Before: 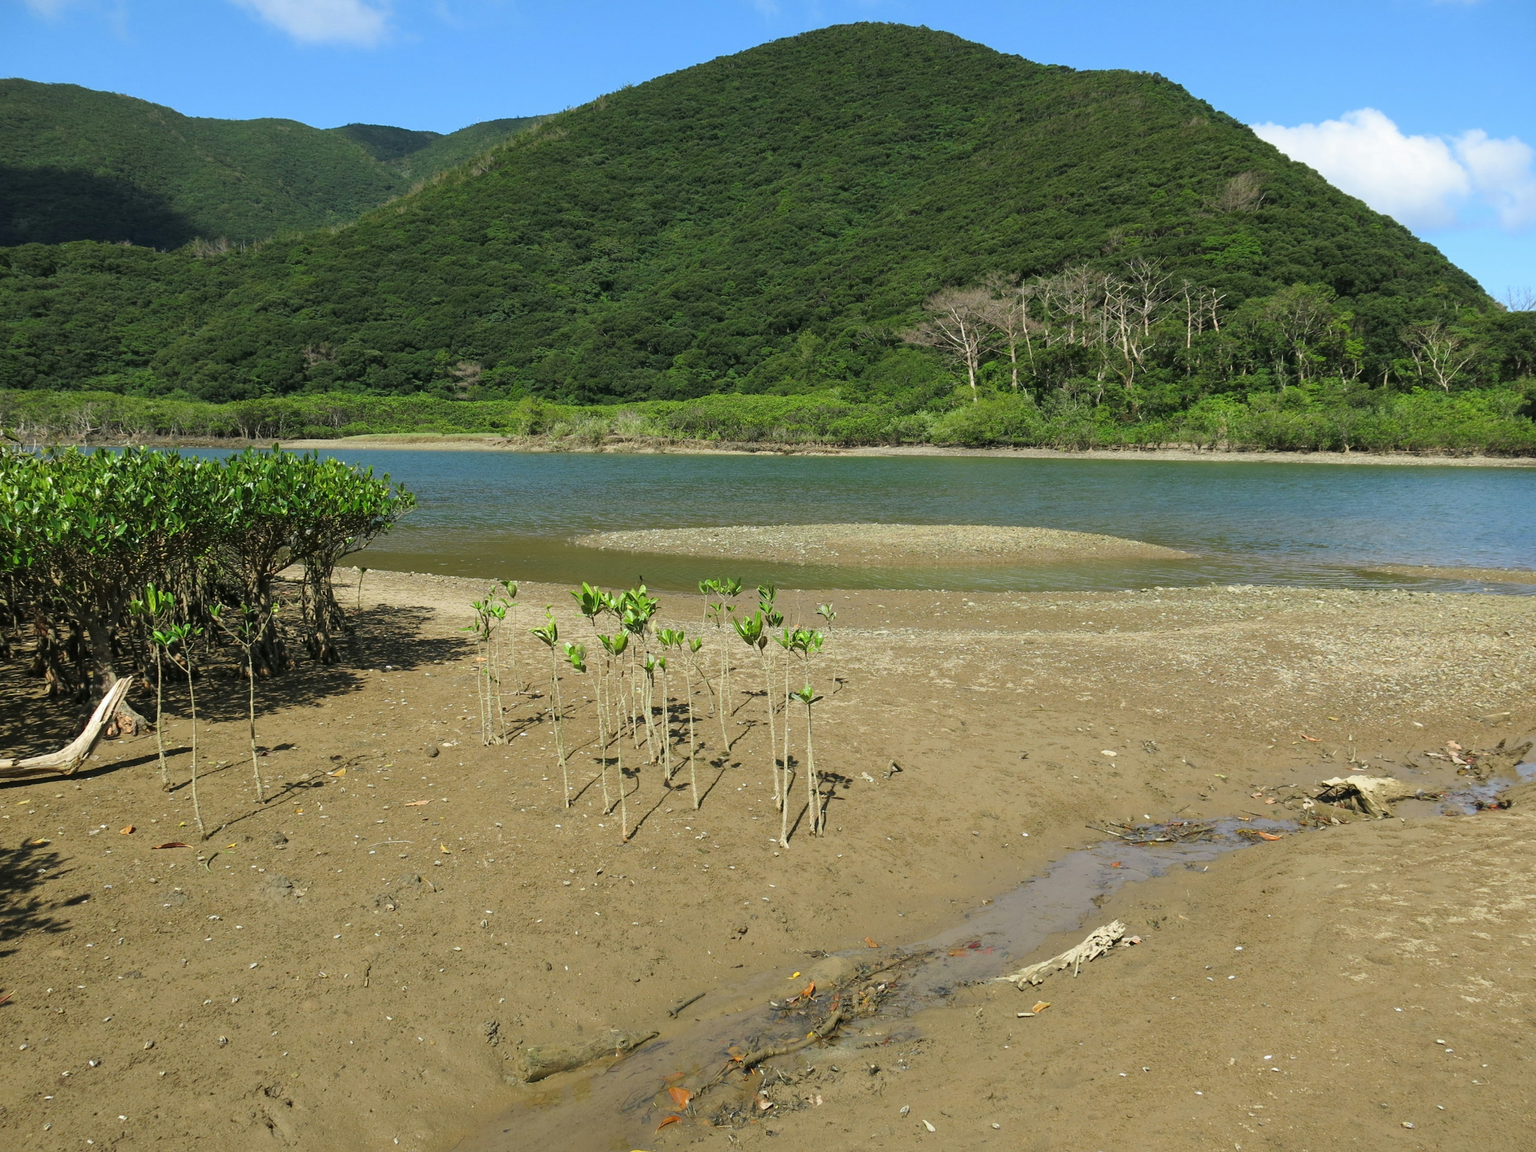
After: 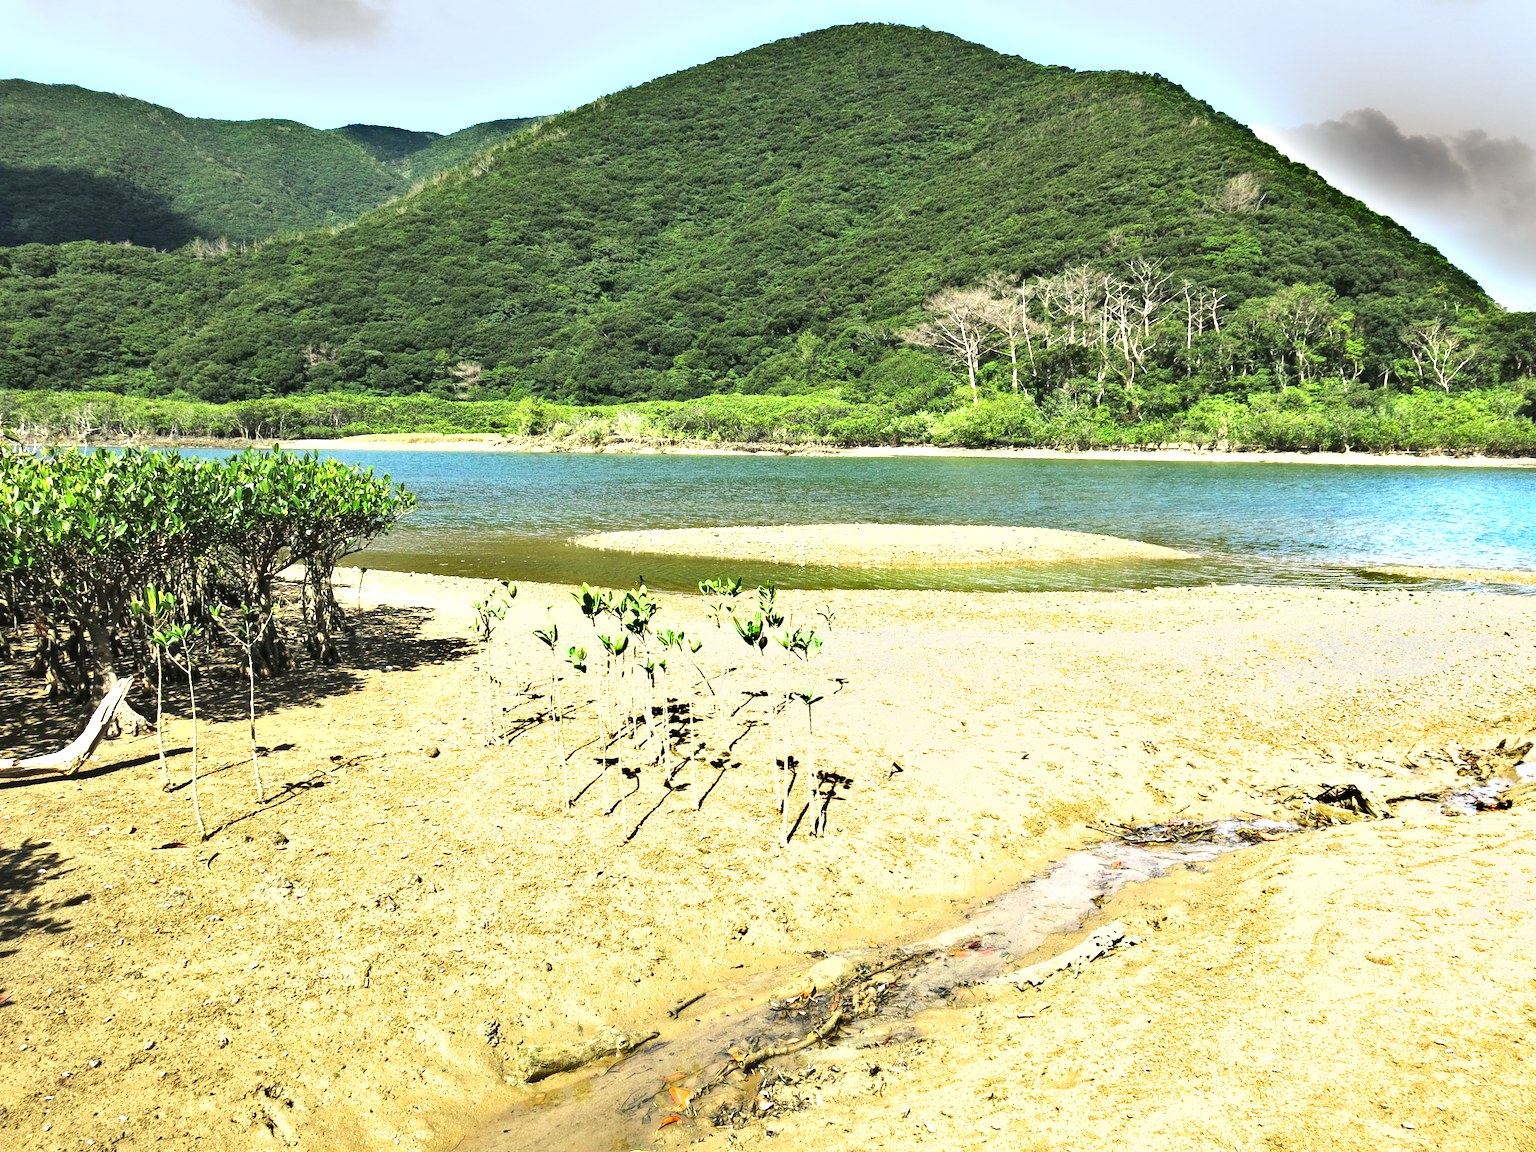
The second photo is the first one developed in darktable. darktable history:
exposure: black level correction 0, exposure 1.185 EV, compensate highlight preservation false
tone equalizer: -8 EV -0.778 EV, -7 EV -0.735 EV, -6 EV -0.615 EV, -5 EV -0.401 EV, -3 EV 0.377 EV, -2 EV 0.6 EV, -1 EV 0.697 EV, +0 EV 0.732 EV, edges refinement/feathering 500, mask exposure compensation -1.57 EV, preserve details no
shadows and highlights: low approximation 0.01, soften with gaussian
